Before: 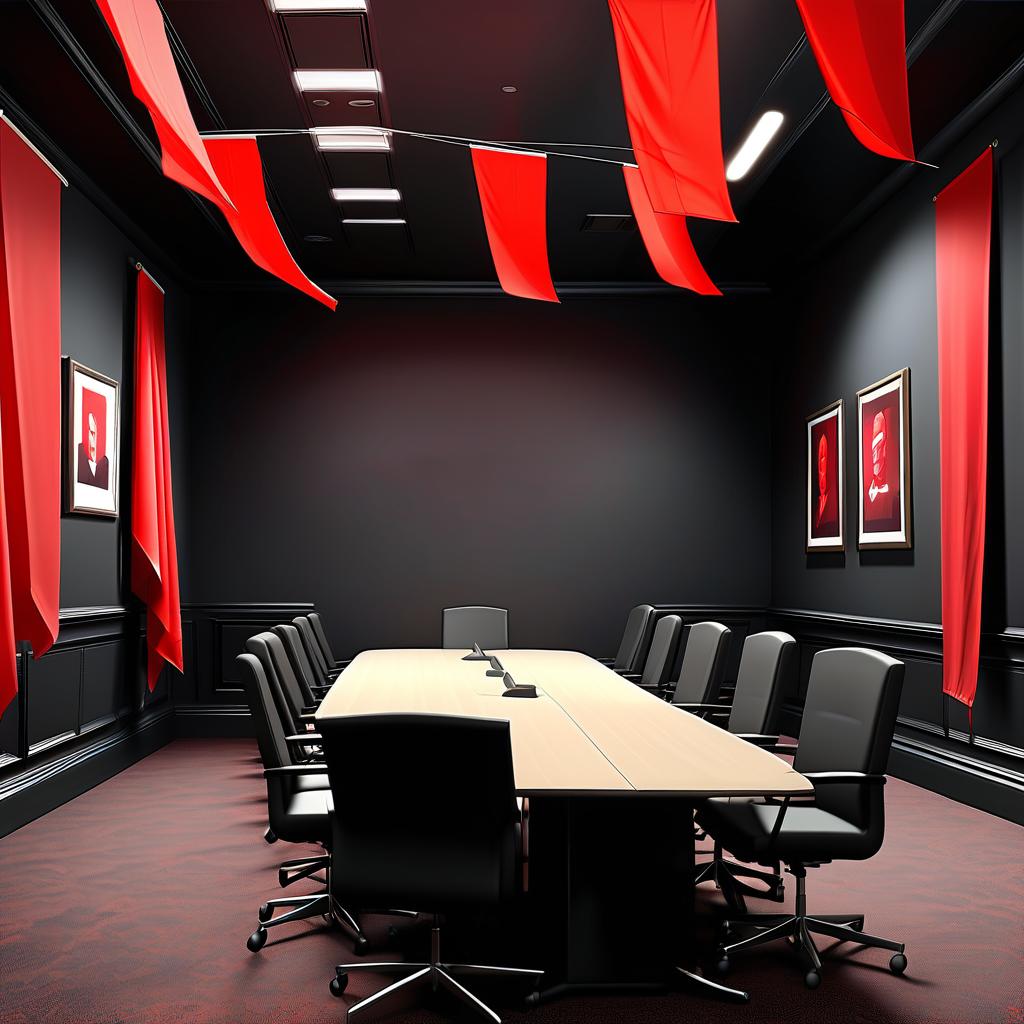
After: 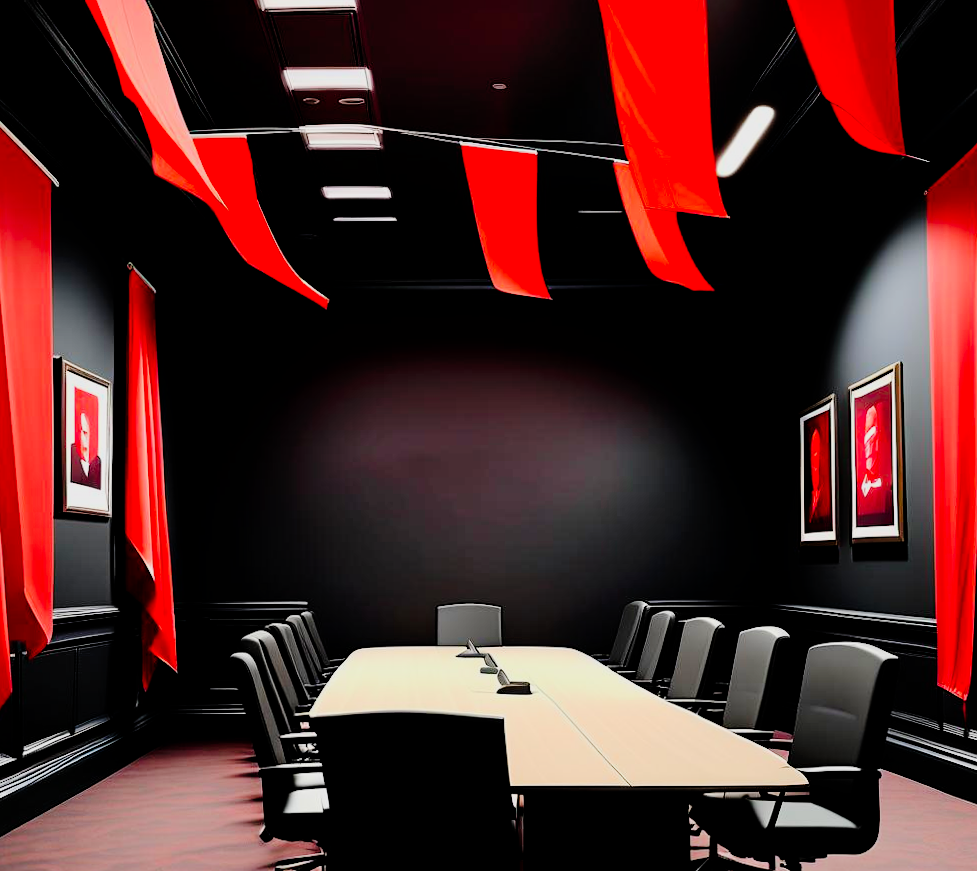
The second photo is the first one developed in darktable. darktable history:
color correction: highlights b* 0.033, saturation 1.12
crop and rotate: angle 0.403°, left 0.391%, right 3.44%, bottom 14.251%
tone curve: curves: ch0 [(0, 0) (0.003, 0) (0.011, 0.001) (0.025, 0.001) (0.044, 0.003) (0.069, 0.009) (0.1, 0.018) (0.136, 0.032) (0.177, 0.074) (0.224, 0.13) (0.277, 0.218) (0.335, 0.321) (0.399, 0.425) (0.468, 0.523) (0.543, 0.617) (0.623, 0.708) (0.709, 0.789) (0.801, 0.873) (0.898, 0.967) (1, 1)], preserve colors none
filmic rgb: black relative exposure -7.65 EV, white relative exposure 4.56 EV, hardness 3.61, color science v6 (2022), iterations of high-quality reconstruction 0
